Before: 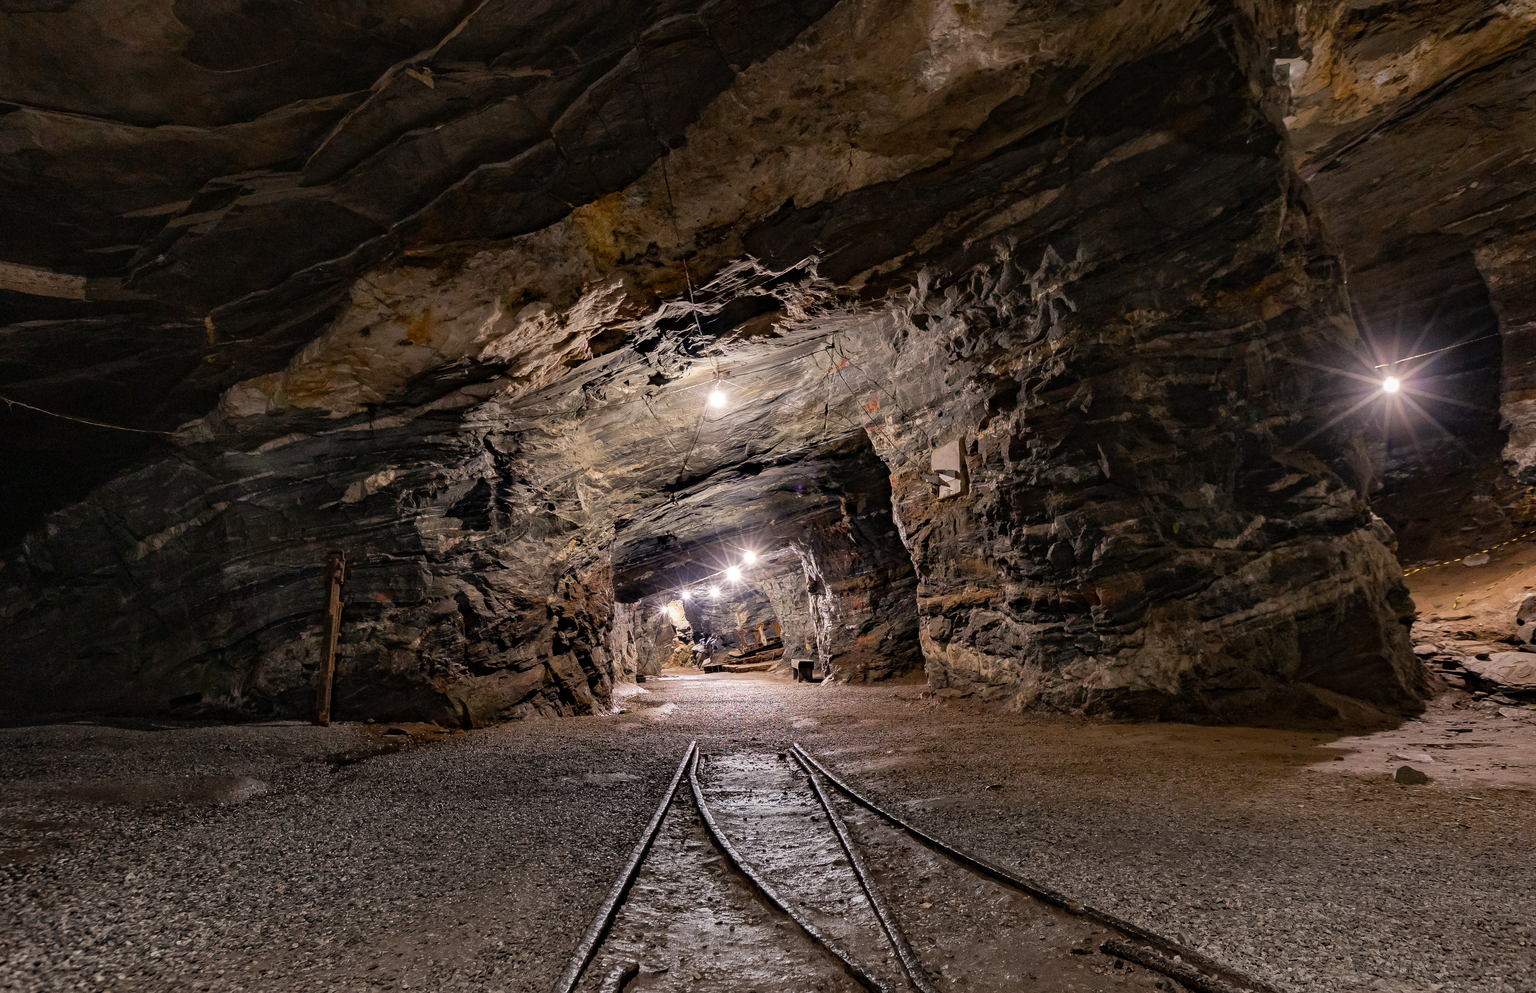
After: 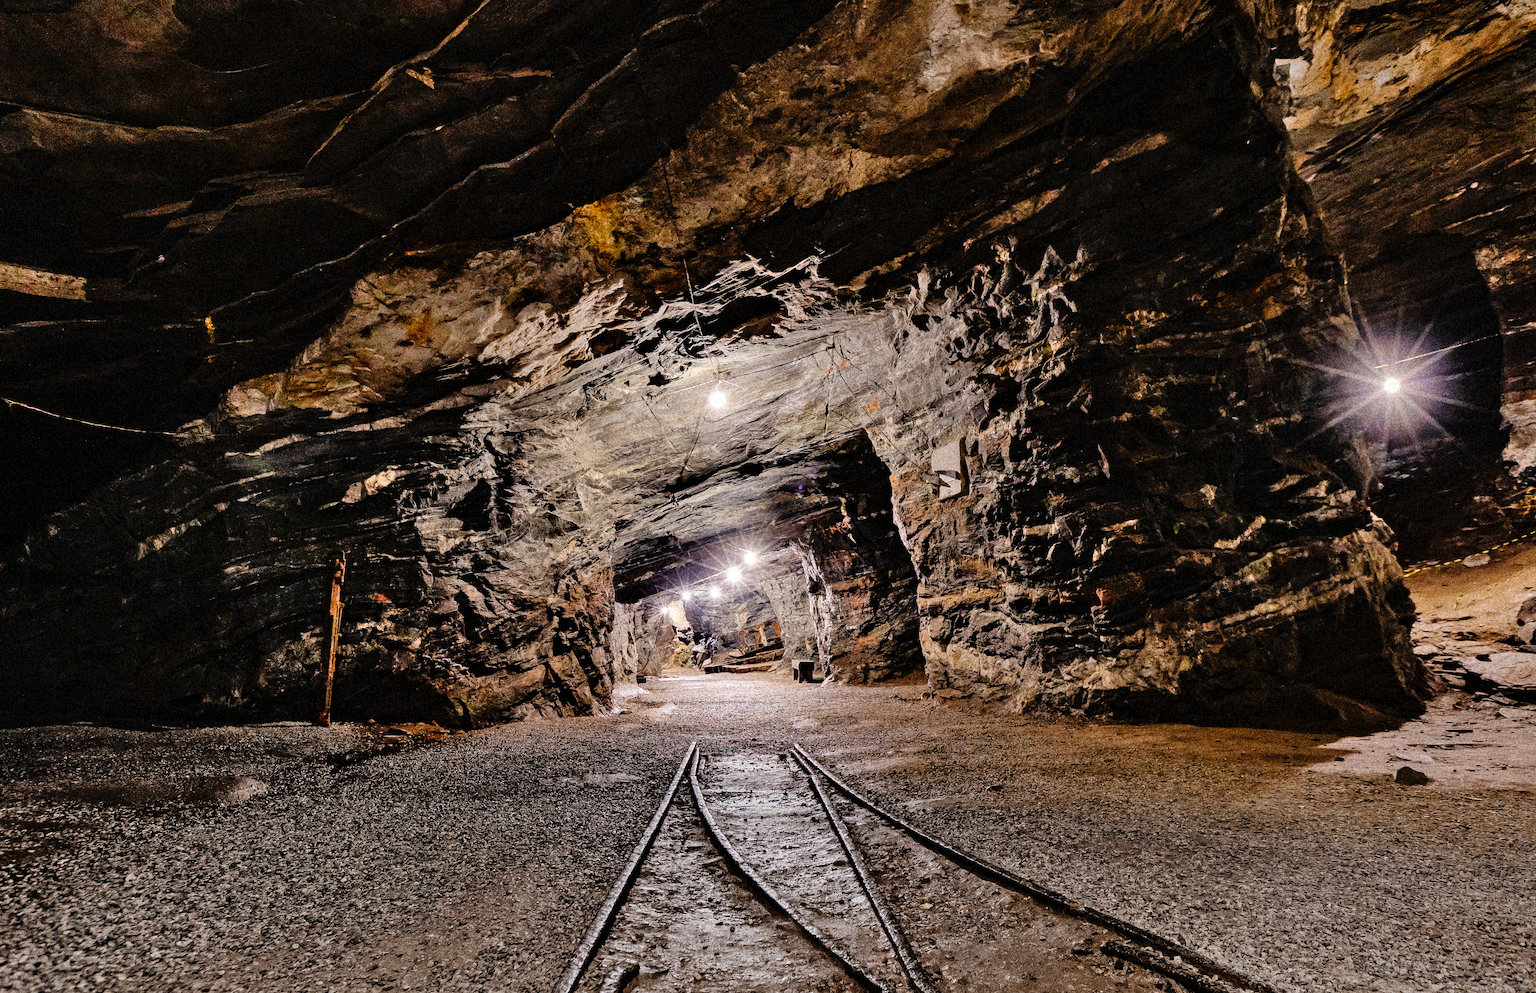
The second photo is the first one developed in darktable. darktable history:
grain: coarseness 14.49 ISO, strength 48.04%, mid-tones bias 35%
shadows and highlights: low approximation 0.01, soften with gaussian
tone curve: curves: ch0 [(0, 0) (0.003, 0.001) (0.011, 0.008) (0.025, 0.015) (0.044, 0.025) (0.069, 0.037) (0.1, 0.056) (0.136, 0.091) (0.177, 0.157) (0.224, 0.231) (0.277, 0.319) (0.335, 0.4) (0.399, 0.493) (0.468, 0.571) (0.543, 0.645) (0.623, 0.706) (0.709, 0.77) (0.801, 0.838) (0.898, 0.918) (1, 1)], preserve colors none
rgb curve: curves: ch0 [(0, 0) (0.136, 0.078) (0.262, 0.245) (0.414, 0.42) (1, 1)], compensate middle gray true, preserve colors basic power
